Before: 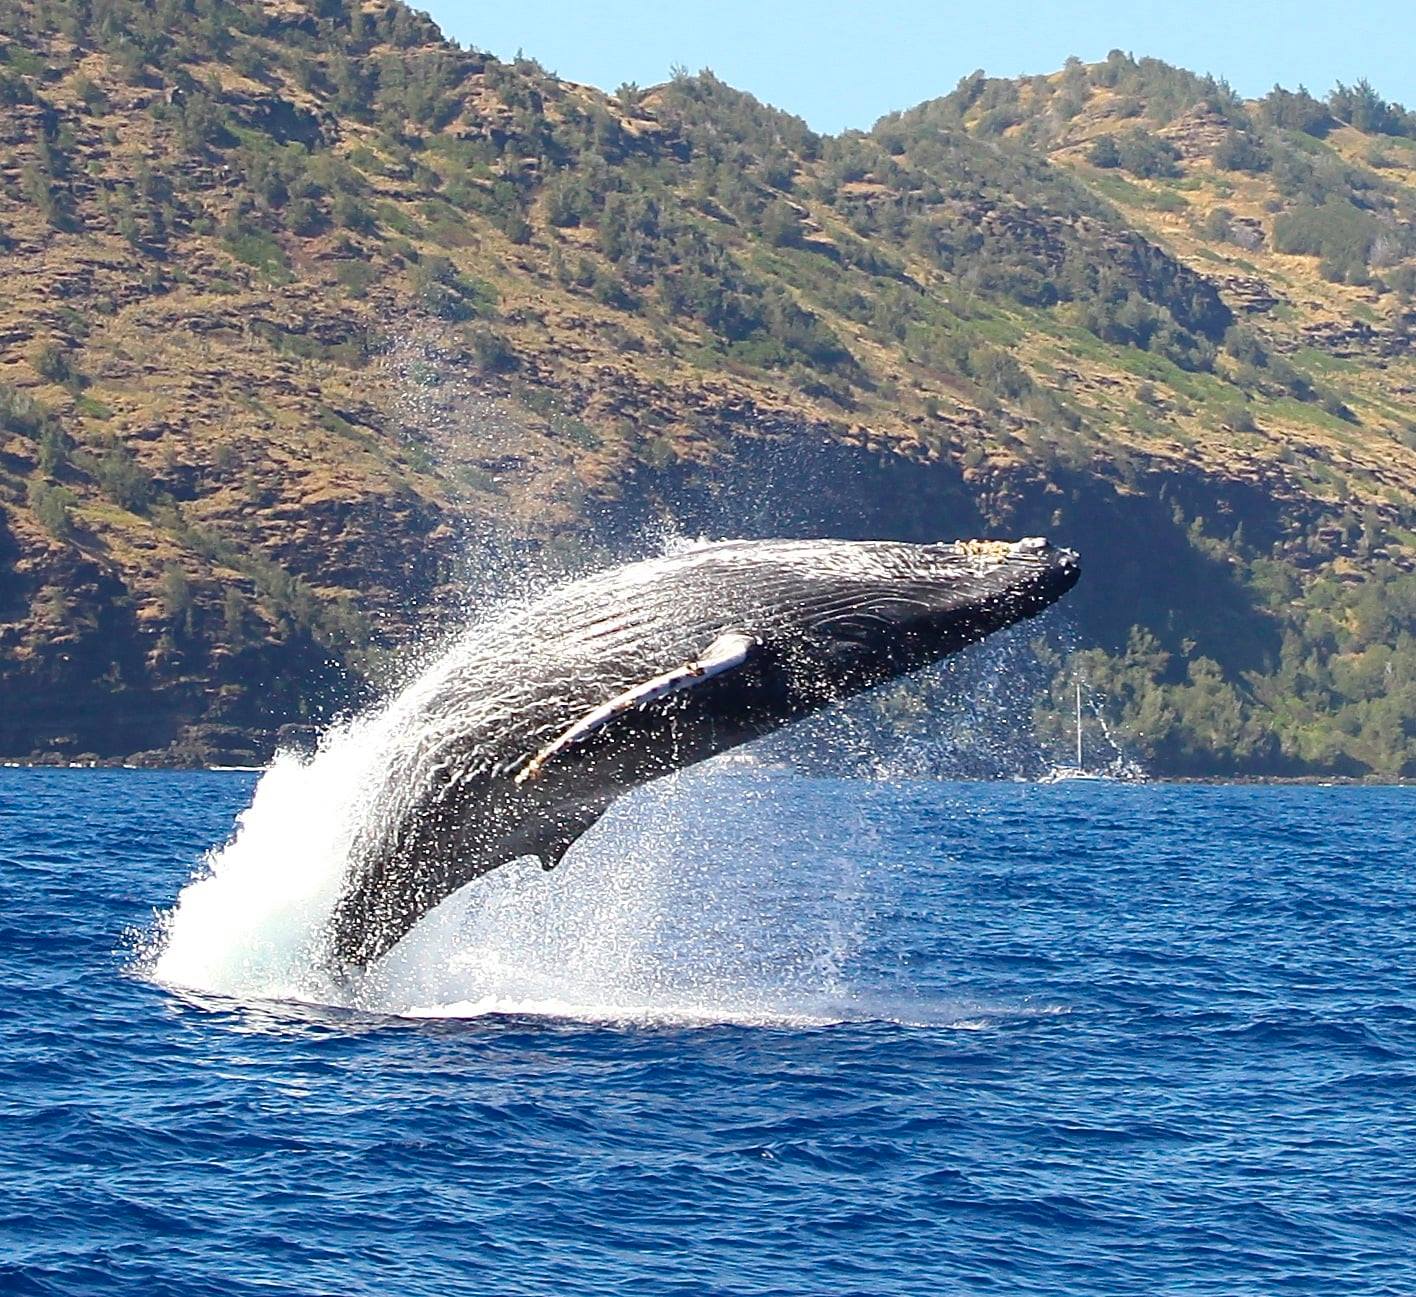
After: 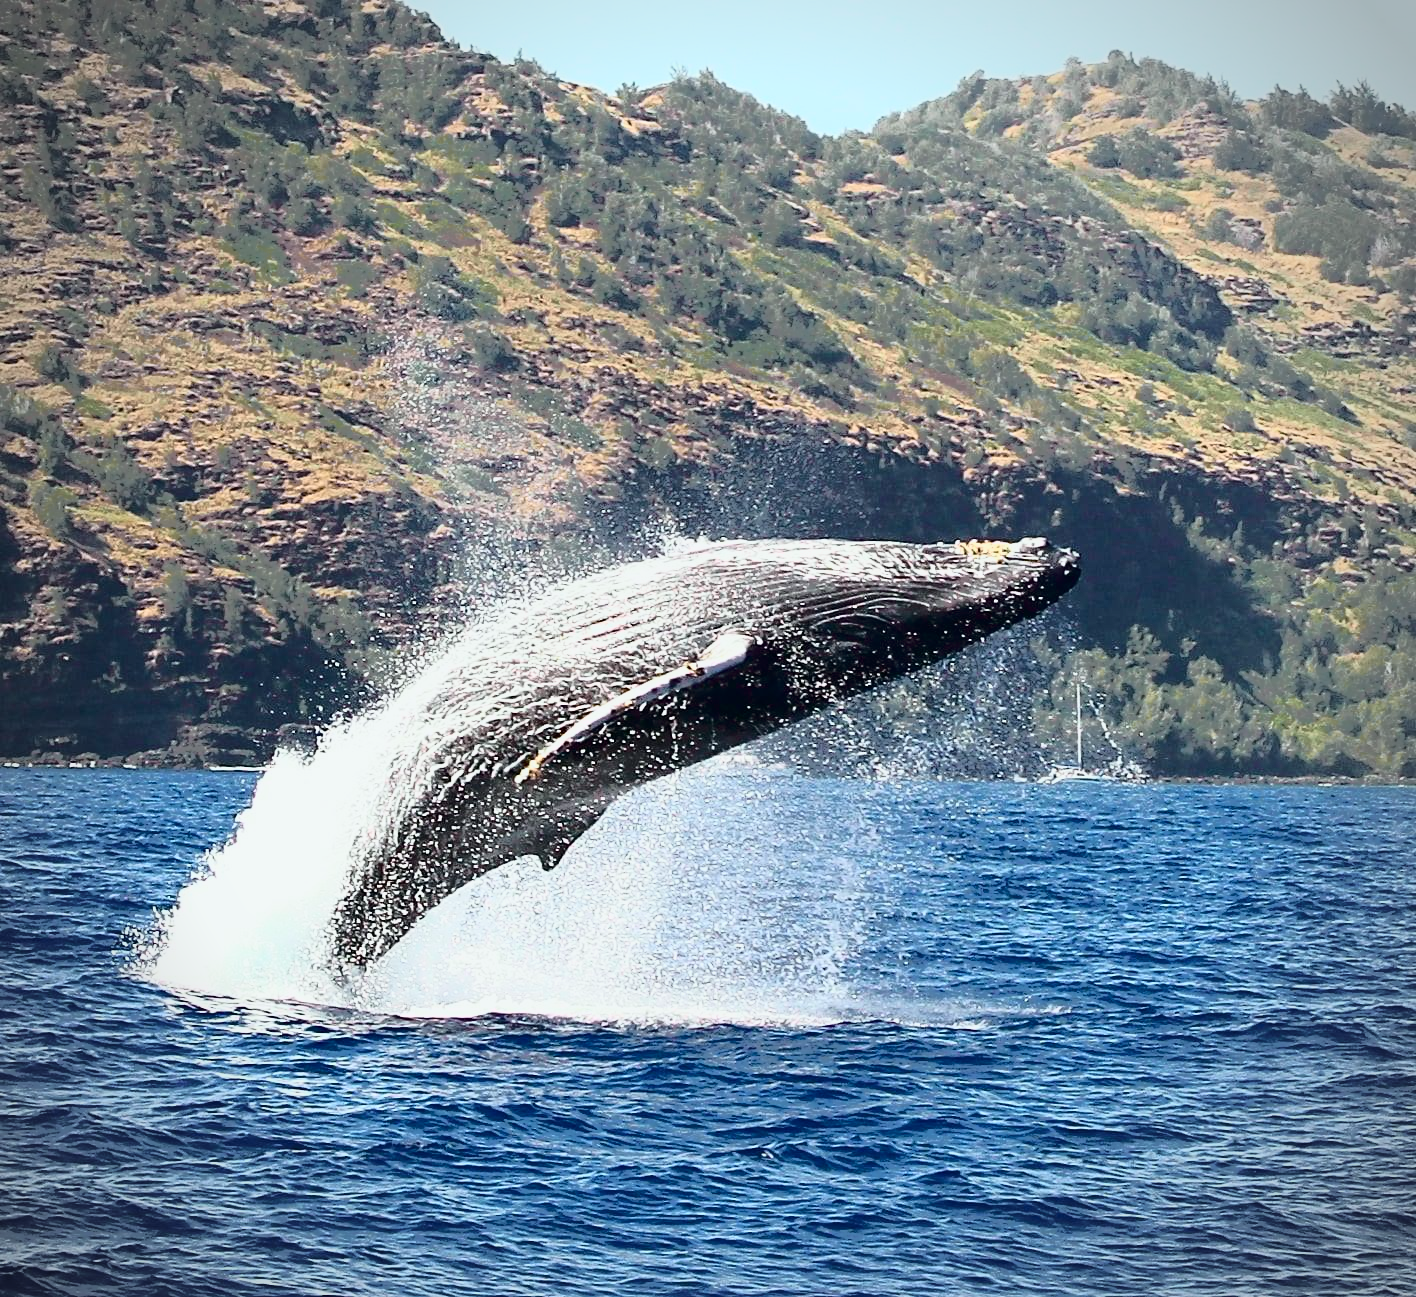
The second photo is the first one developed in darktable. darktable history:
shadows and highlights: shadows 0, highlights 40
tone equalizer: on, module defaults
tone curve: curves: ch0 [(0, 0) (0.081, 0.033) (0.192, 0.124) (0.283, 0.238) (0.407, 0.476) (0.495, 0.521) (0.661, 0.756) (0.788, 0.87) (1, 0.951)]; ch1 [(0, 0) (0.161, 0.092) (0.35, 0.33) (0.392, 0.392) (0.427, 0.426) (0.479, 0.472) (0.505, 0.497) (0.521, 0.524) (0.567, 0.56) (0.583, 0.592) (0.625, 0.627) (0.678, 0.733) (1, 1)]; ch2 [(0, 0) (0.346, 0.362) (0.404, 0.427) (0.502, 0.499) (0.531, 0.523) (0.544, 0.561) (0.58, 0.59) (0.629, 0.642) (0.717, 0.678) (1, 1)], color space Lab, independent channels, preserve colors none
vignetting: unbound false
